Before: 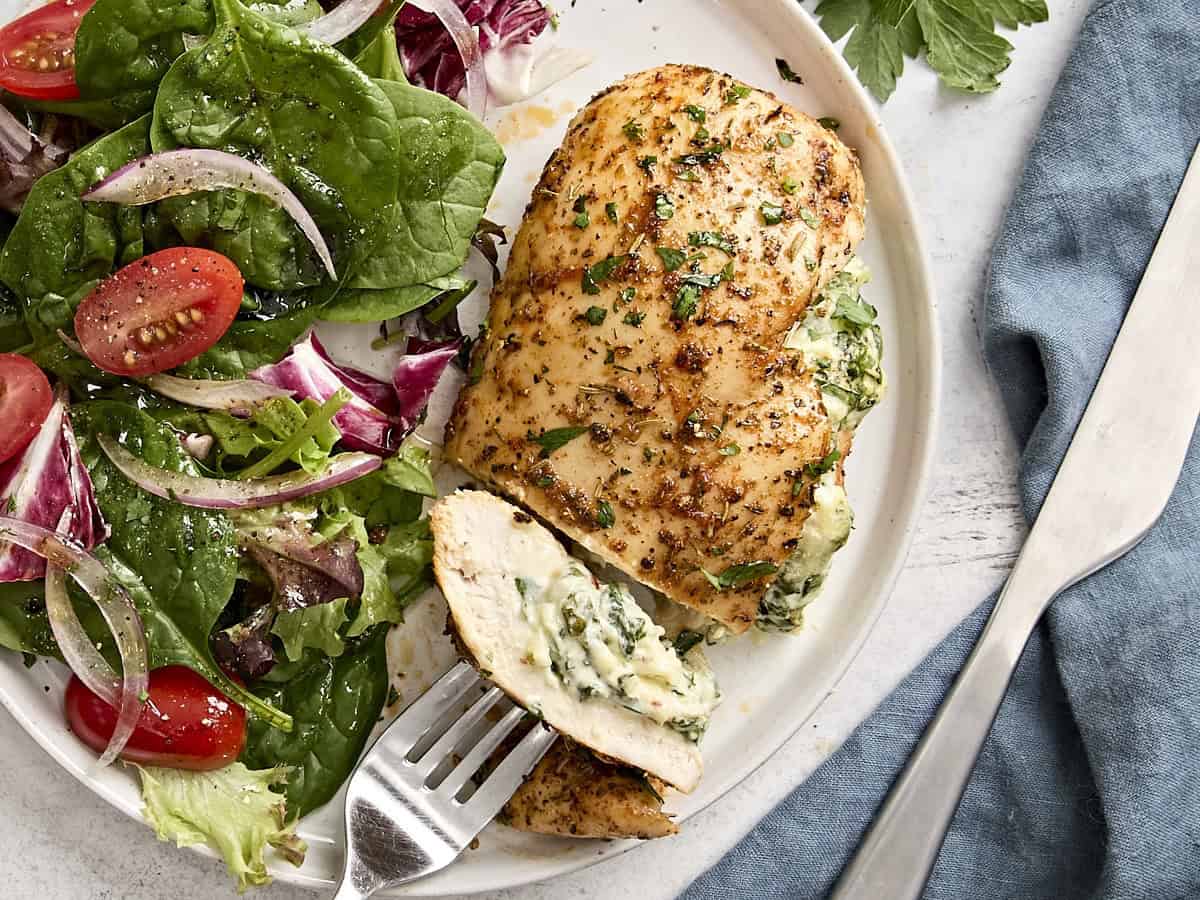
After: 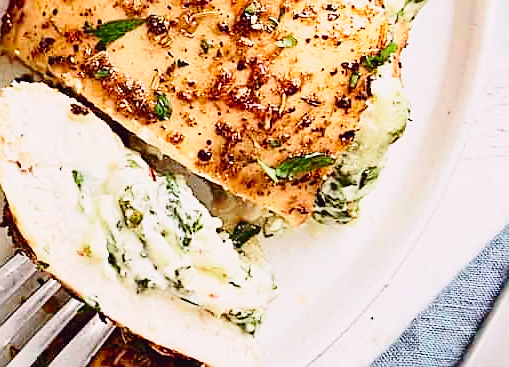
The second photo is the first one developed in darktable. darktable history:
crop: left 36.918%, top 45.334%, right 20.655%, bottom 13.801%
tone curve: curves: ch0 [(0, 0.025) (0.15, 0.143) (0.452, 0.486) (0.751, 0.788) (1, 0.961)]; ch1 [(0, 0) (0.43, 0.408) (0.476, 0.469) (0.497, 0.507) (0.546, 0.571) (0.566, 0.607) (0.62, 0.657) (1, 1)]; ch2 [(0, 0) (0.386, 0.397) (0.505, 0.498) (0.547, 0.546) (0.579, 0.58) (1, 1)], color space Lab, independent channels, preserve colors none
sharpen: on, module defaults
exposure: compensate exposure bias true, compensate highlight preservation false
base curve: curves: ch0 [(0, 0) (0.028, 0.03) (0.121, 0.232) (0.46, 0.748) (0.859, 0.968) (1, 1)], preserve colors none
